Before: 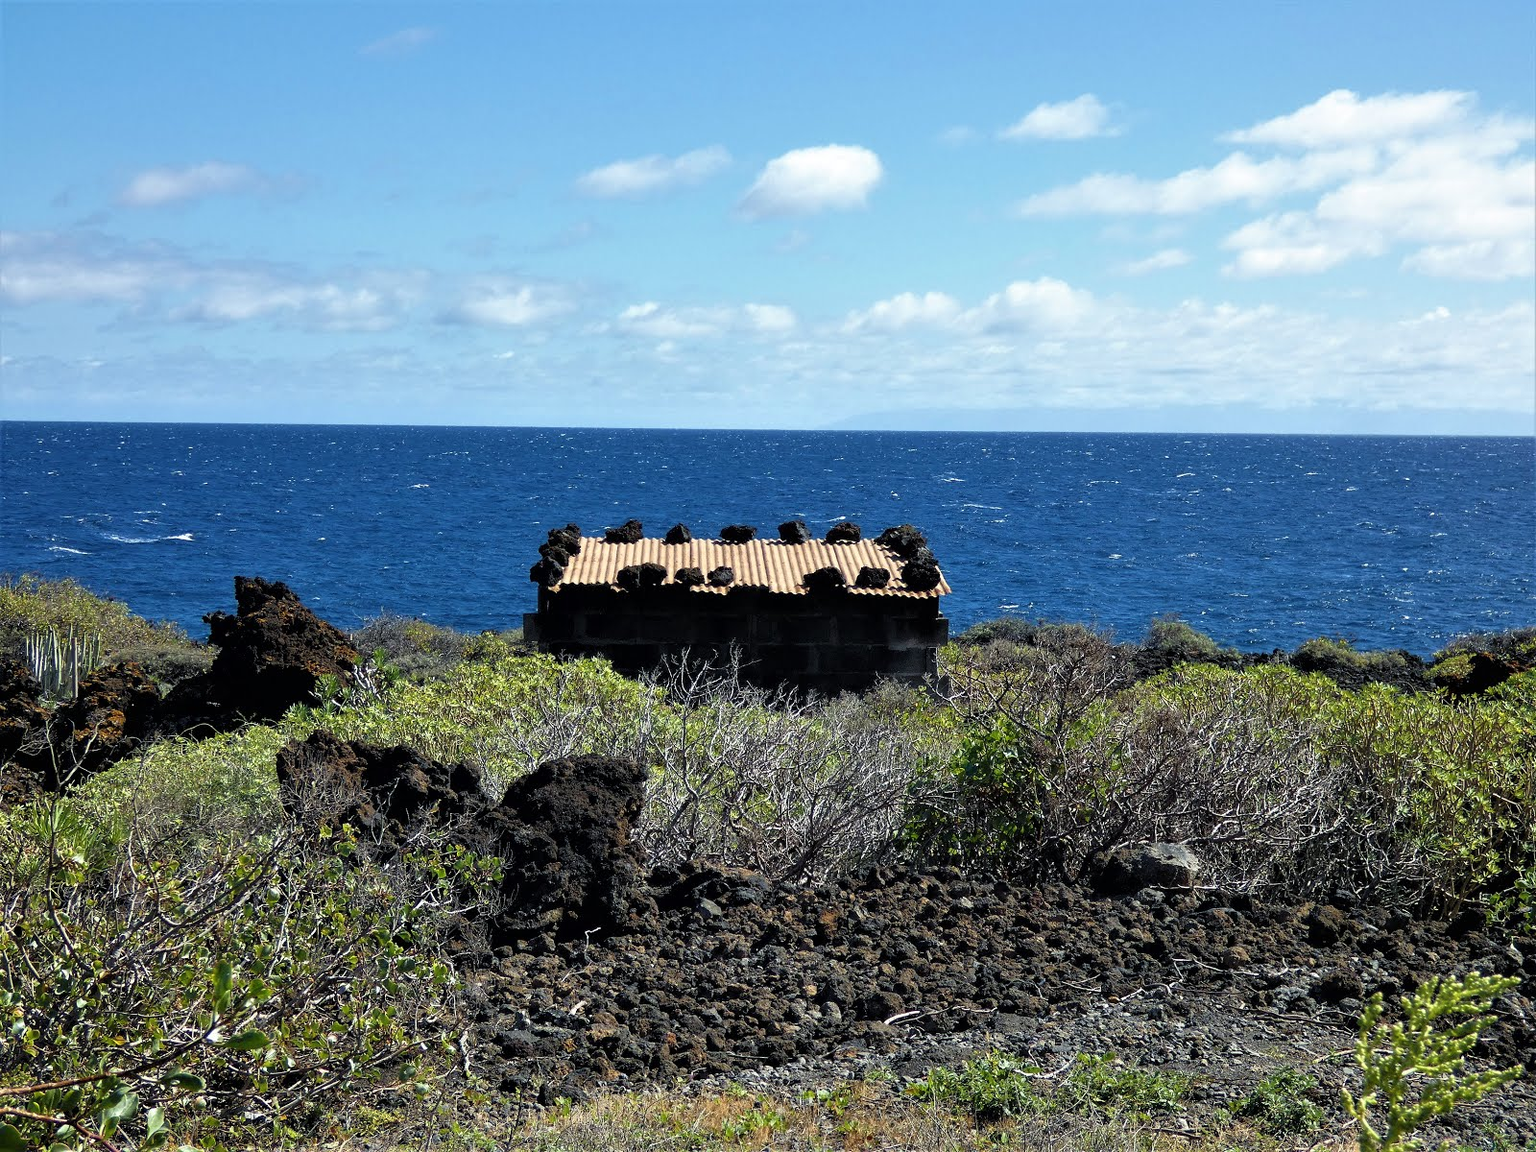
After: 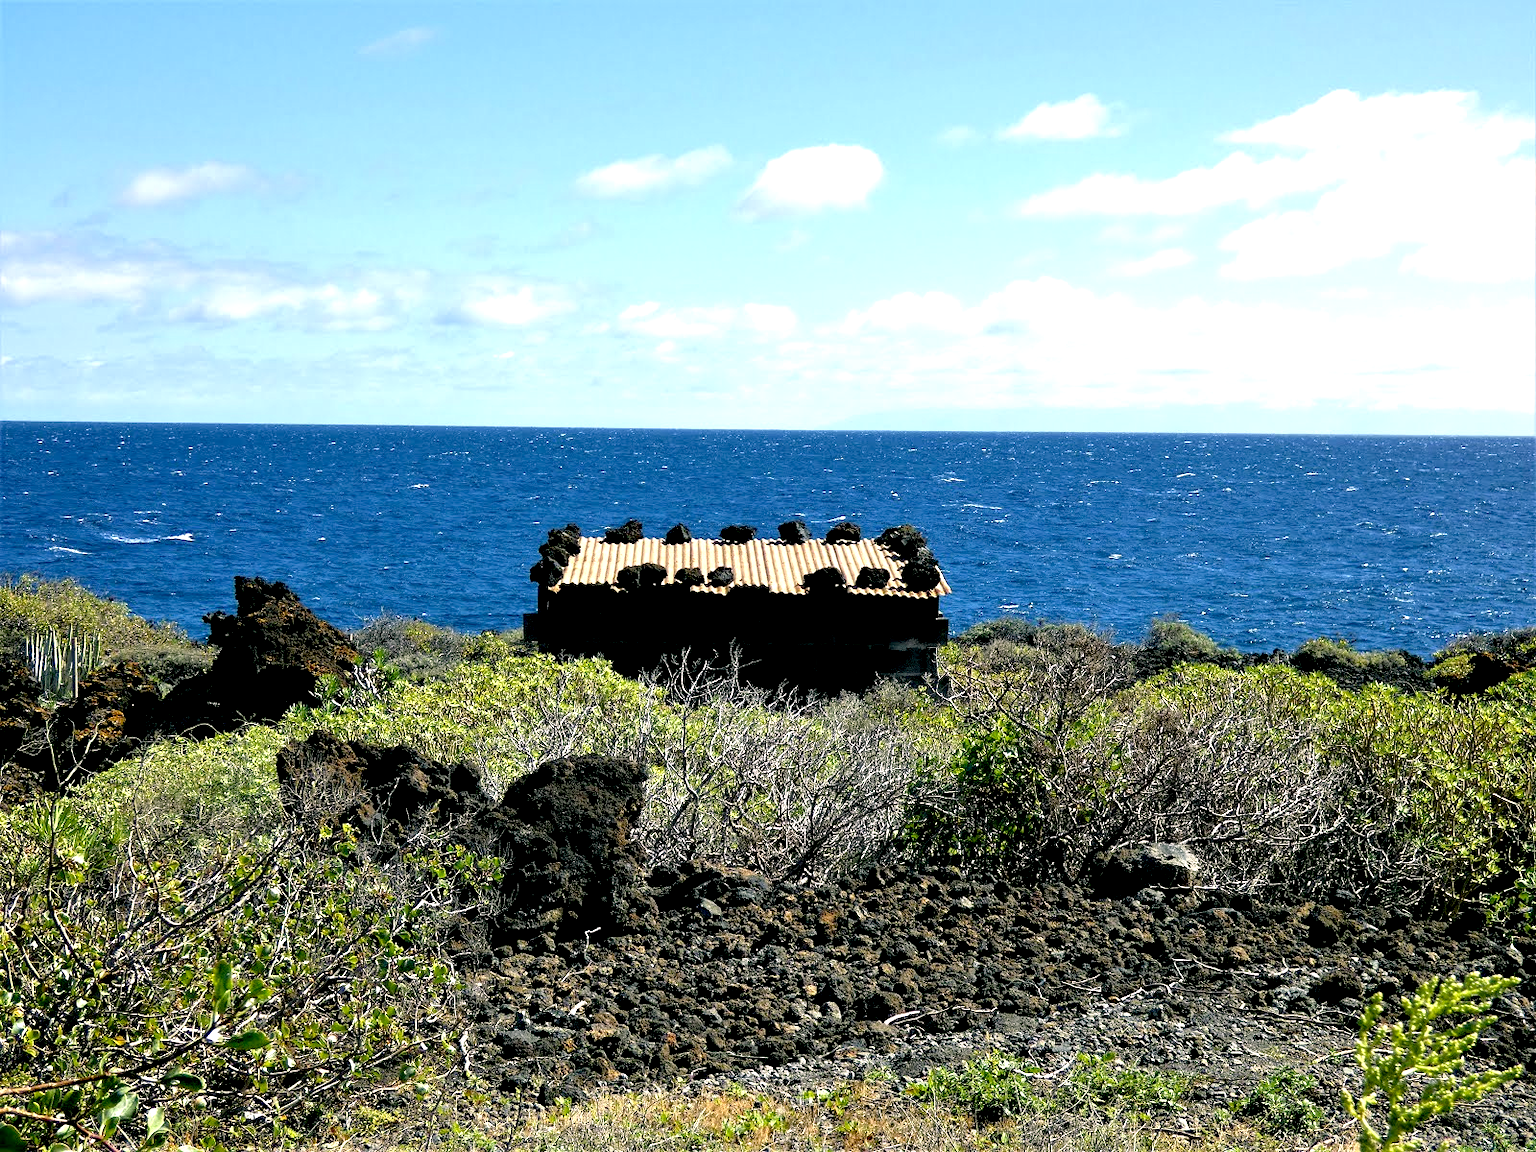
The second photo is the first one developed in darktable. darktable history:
color correction: highlights a* 4.02, highlights b* 4.98, shadows a* -7.55, shadows b* 4.98
exposure: black level correction 0.012, exposure 0.7 EV, compensate exposure bias true, compensate highlight preservation false
